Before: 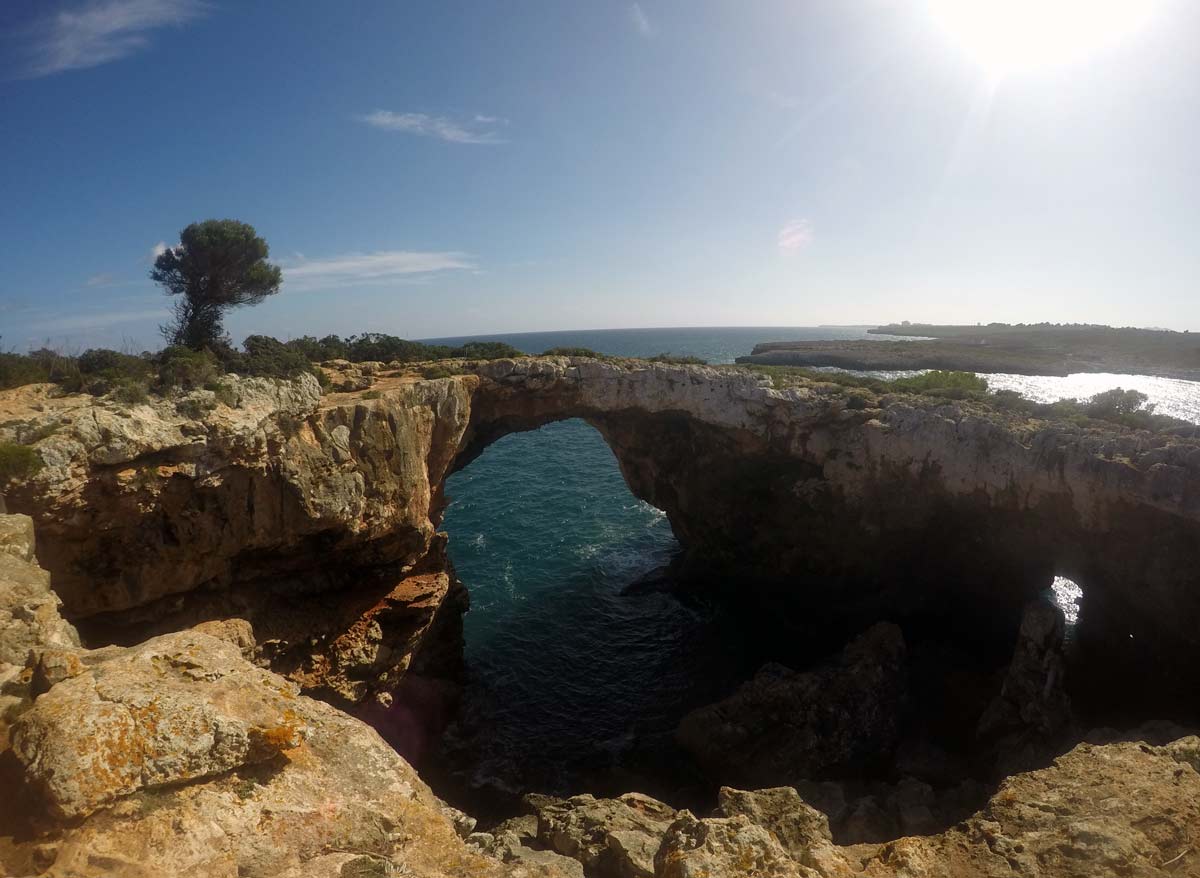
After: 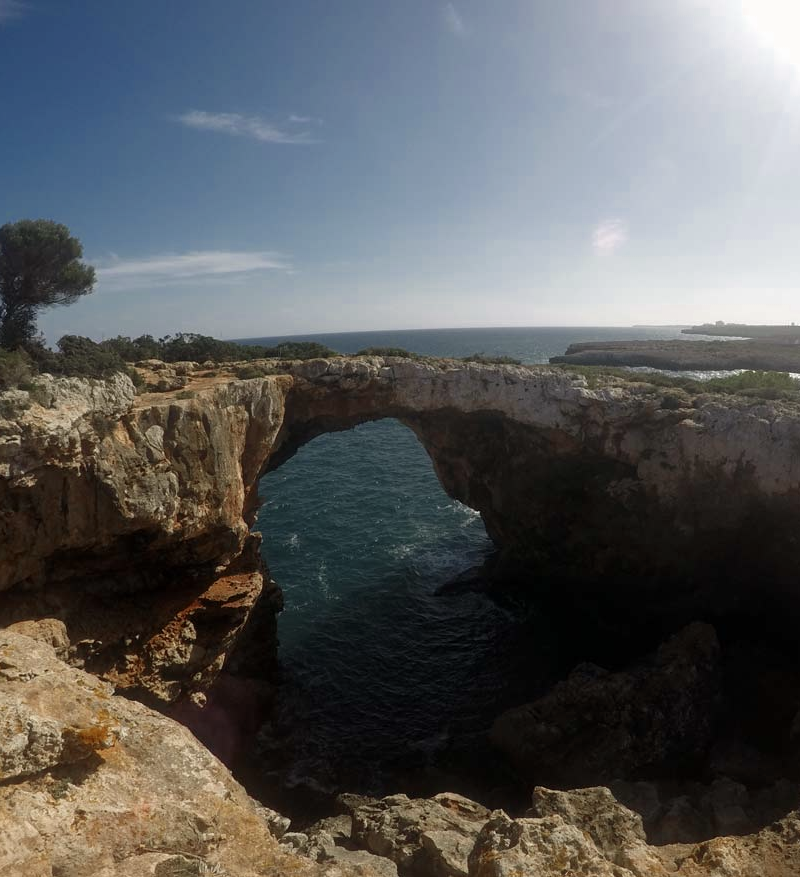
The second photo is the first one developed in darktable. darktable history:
color zones: curves: ch0 [(0, 0.5) (0.125, 0.4) (0.25, 0.5) (0.375, 0.4) (0.5, 0.4) (0.625, 0.35) (0.75, 0.35) (0.875, 0.5)]; ch1 [(0, 0.35) (0.125, 0.45) (0.25, 0.35) (0.375, 0.35) (0.5, 0.35) (0.625, 0.35) (0.75, 0.45) (0.875, 0.35)]; ch2 [(0, 0.6) (0.125, 0.5) (0.25, 0.5) (0.375, 0.6) (0.5, 0.6) (0.625, 0.5) (0.75, 0.5) (0.875, 0.5)]
crop and rotate: left 15.57%, right 17.736%
